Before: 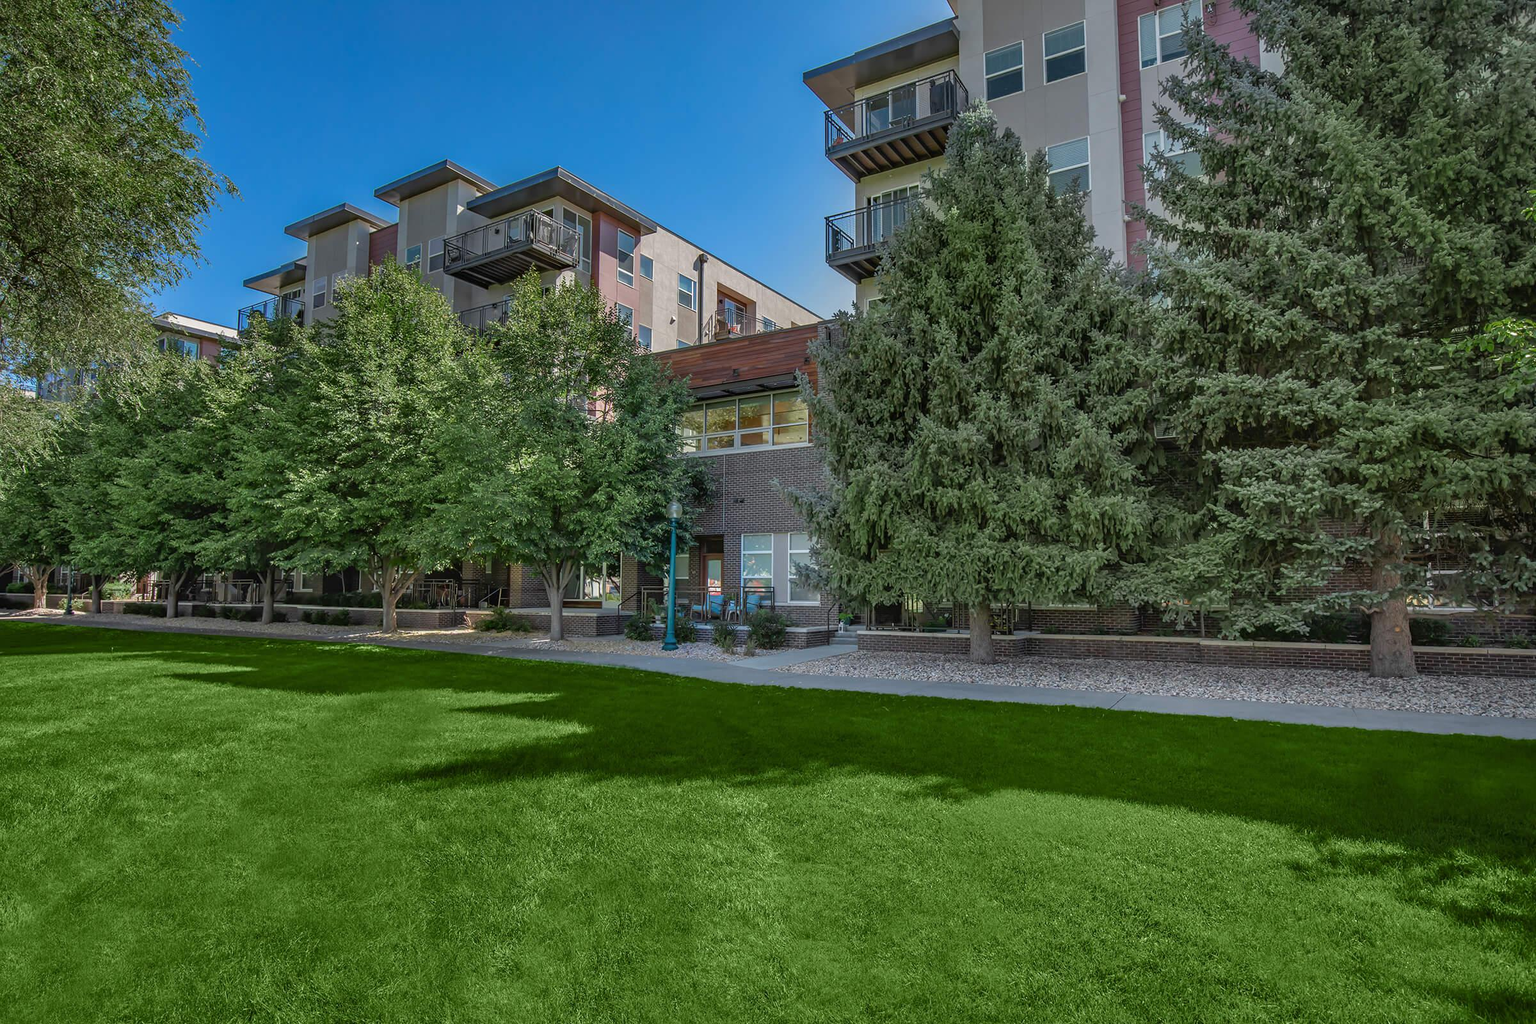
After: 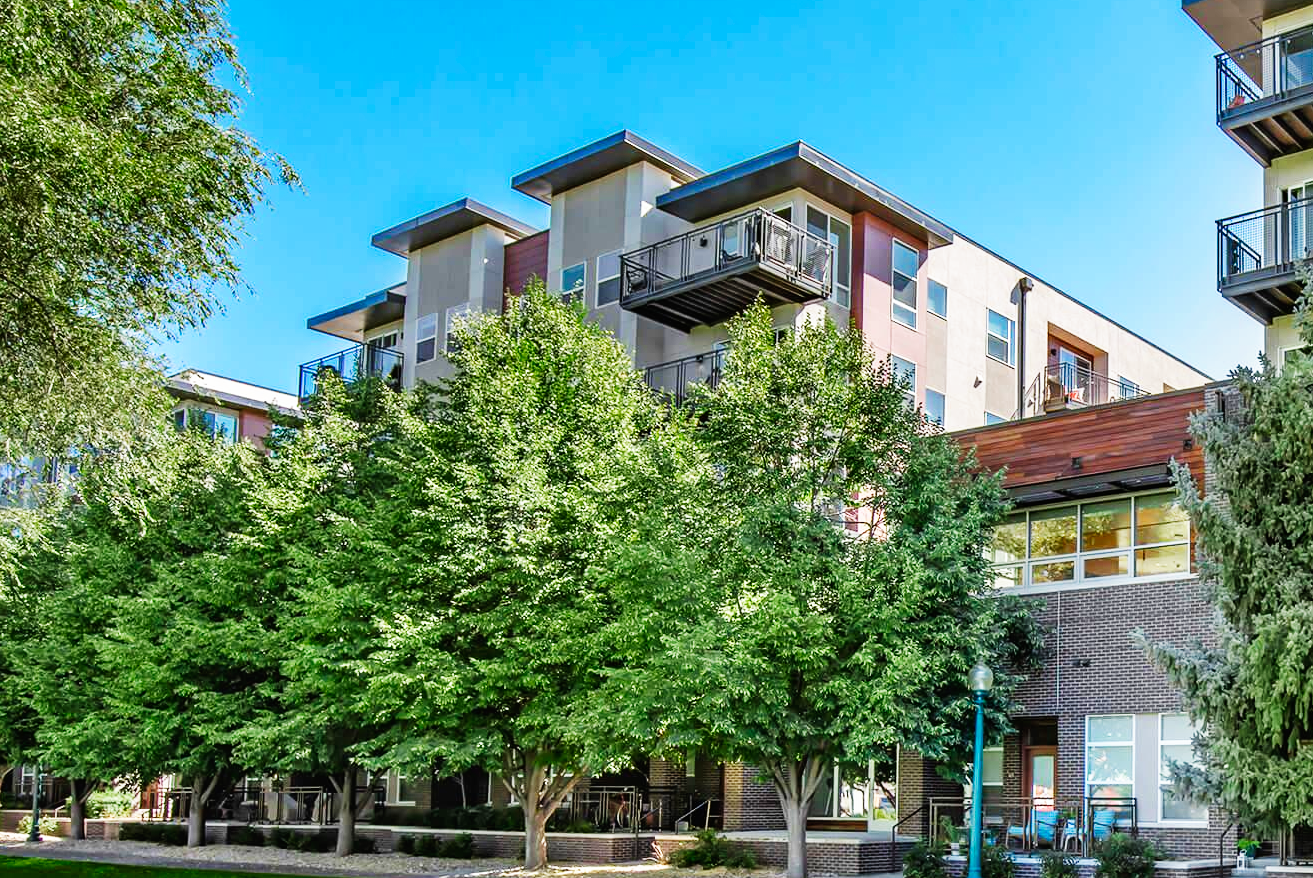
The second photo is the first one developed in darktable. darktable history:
crop and rotate: left 3.047%, top 7.509%, right 42.236%, bottom 37.598%
base curve: curves: ch0 [(0, 0) (0.007, 0.004) (0.027, 0.03) (0.046, 0.07) (0.207, 0.54) (0.442, 0.872) (0.673, 0.972) (1, 1)], preserve colors none
